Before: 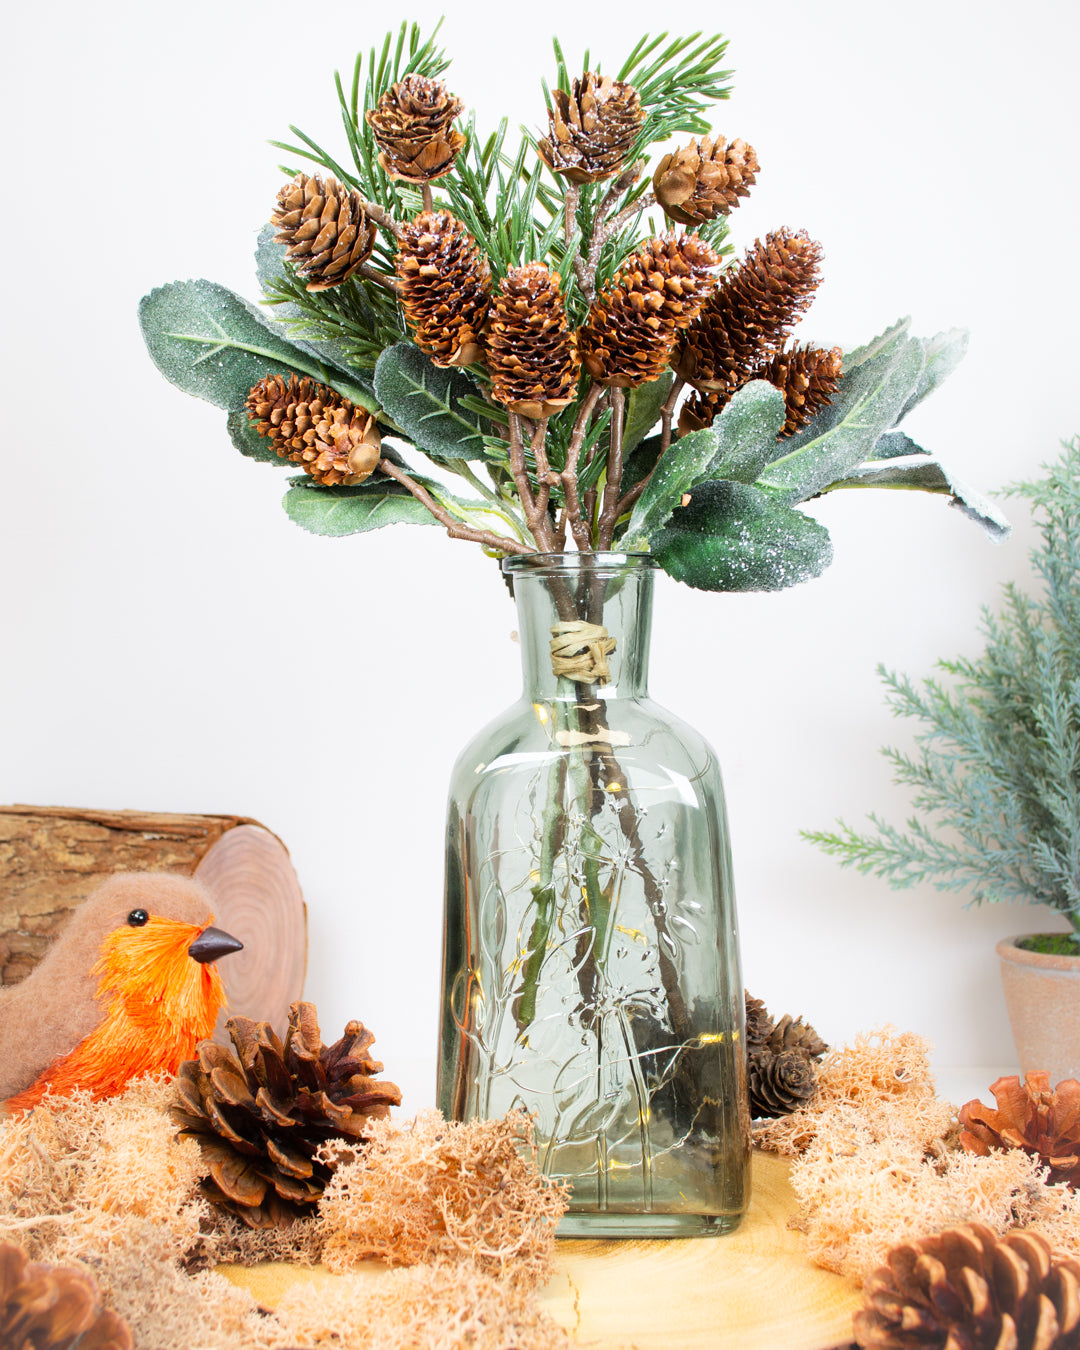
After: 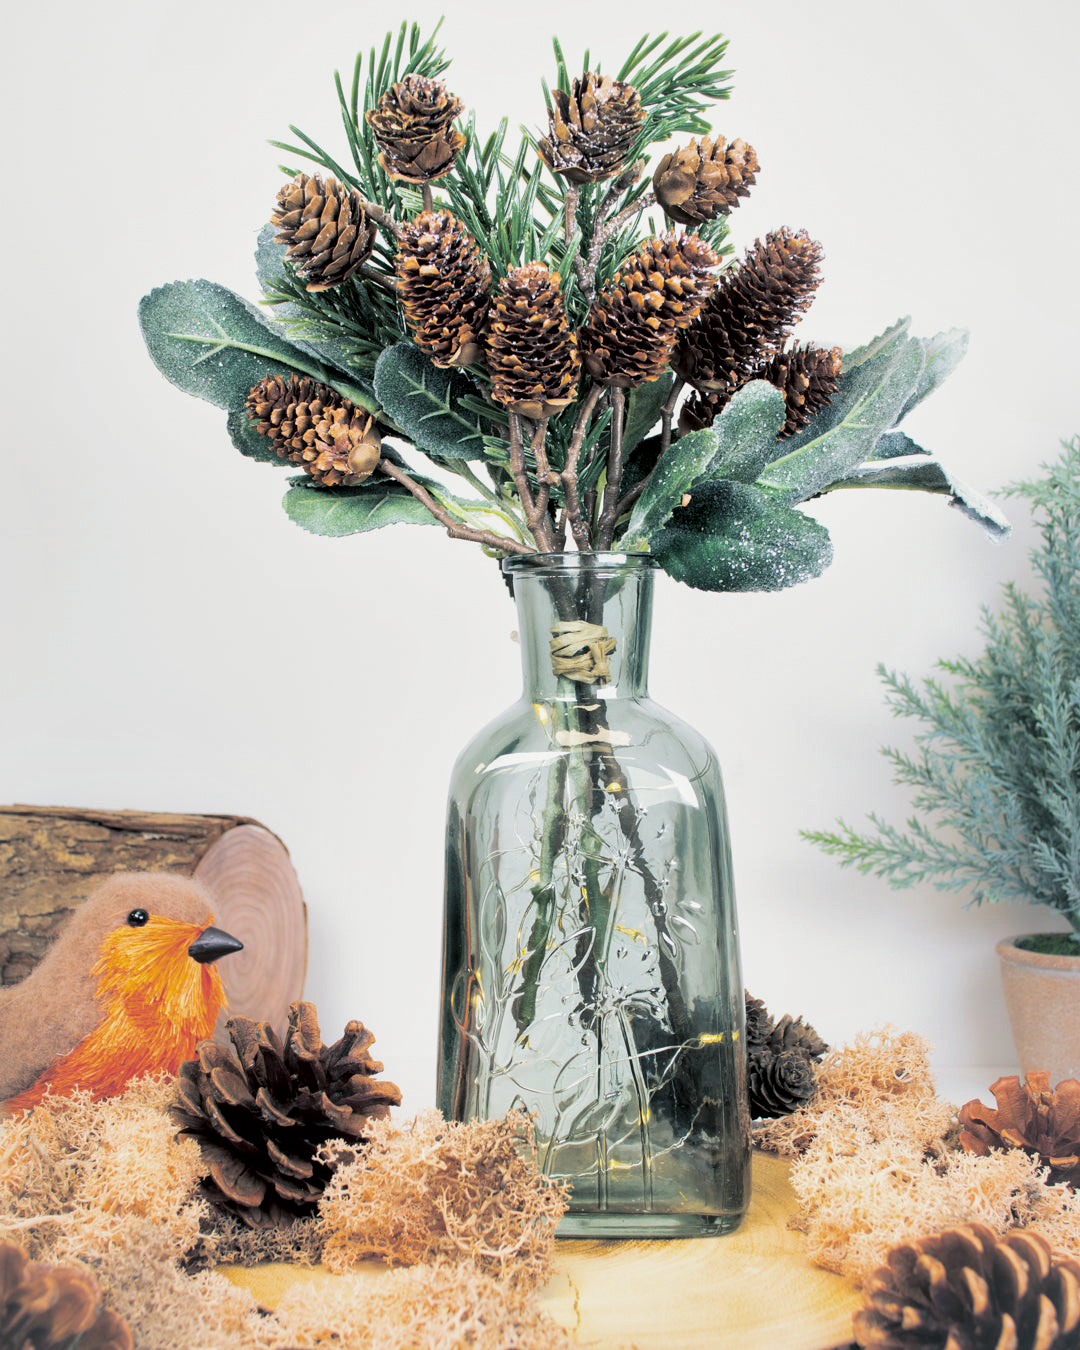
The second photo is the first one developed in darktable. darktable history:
local contrast: mode bilateral grid, contrast 20, coarseness 50, detail 120%, midtone range 0.2
split-toning: shadows › hue 205.2°, shadows › saturation 0.29, highlights › hue 50.4°, highlights › saturation 0.38, balance -49.9
white balance: red 0.988, blue 1.017
exposure: black level correction 0.006, exposure -0.226 EV, compensate highlight preservation false
